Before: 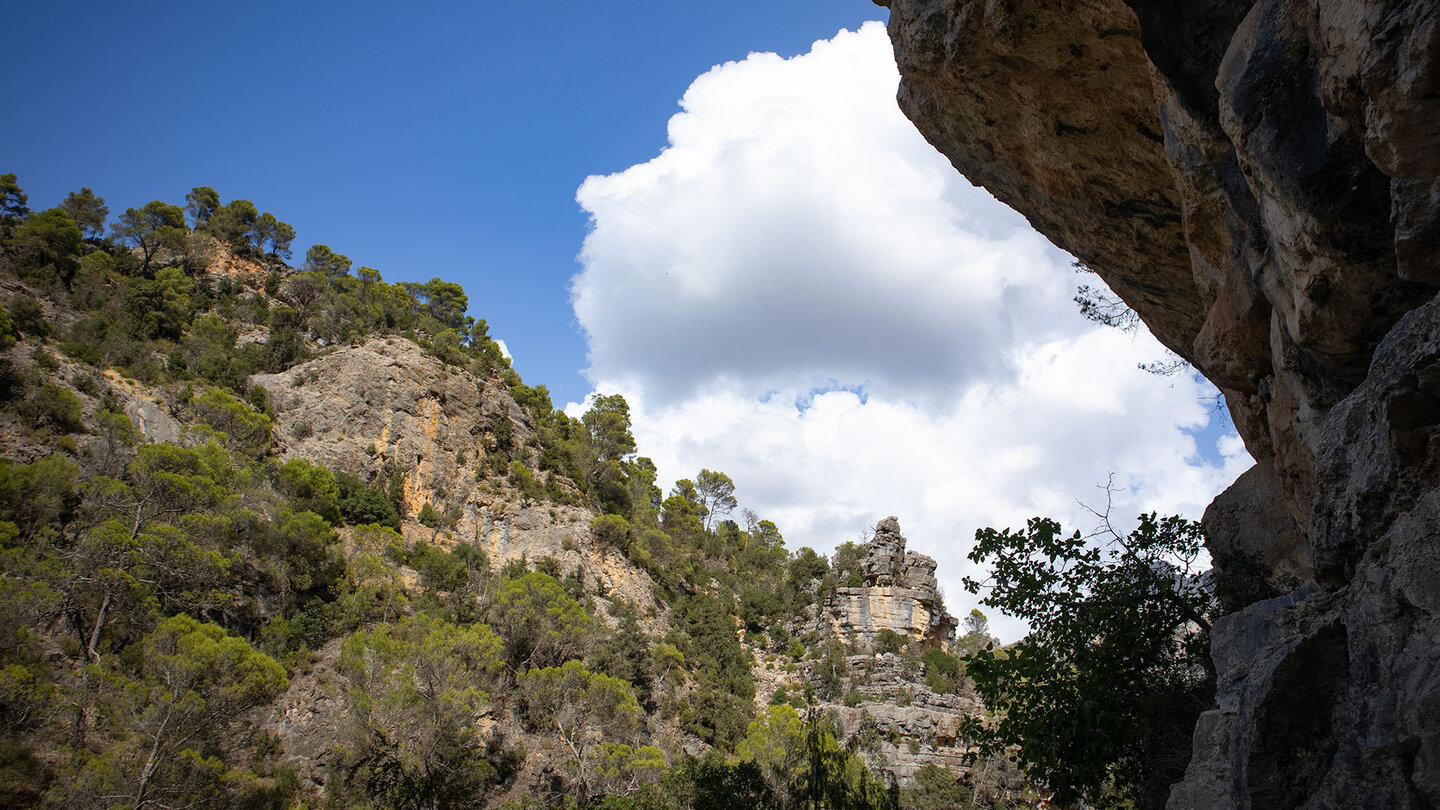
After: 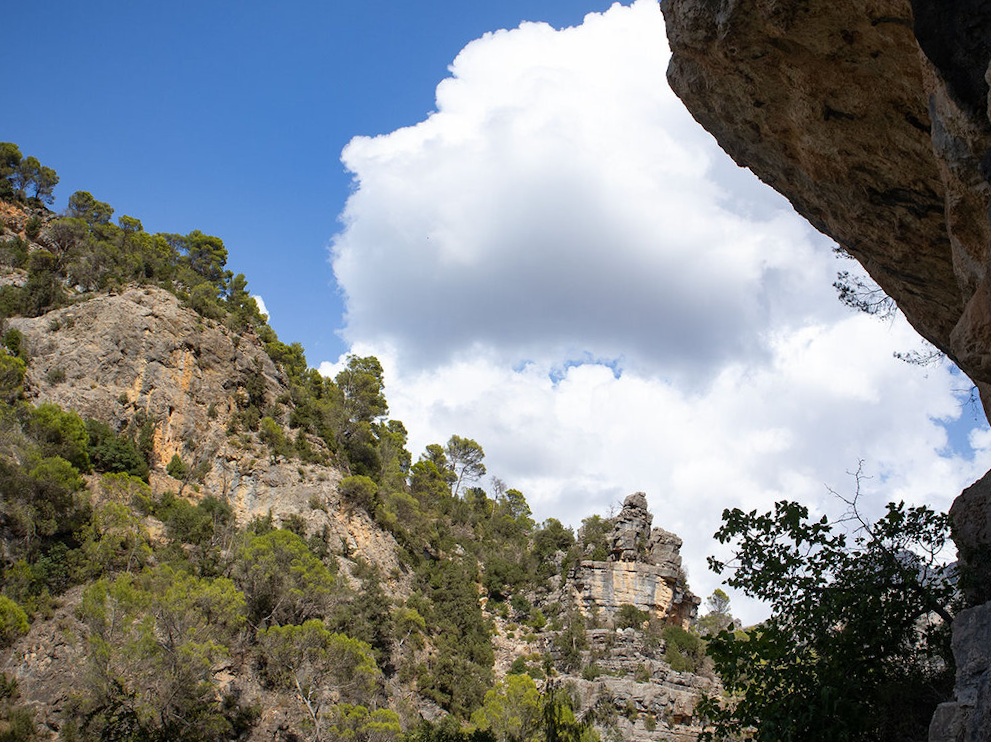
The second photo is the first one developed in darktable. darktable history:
crop and rotate: angle -2.96°, left 14.127%, top 0.019%, right 10.816%, bottom 0.033%
